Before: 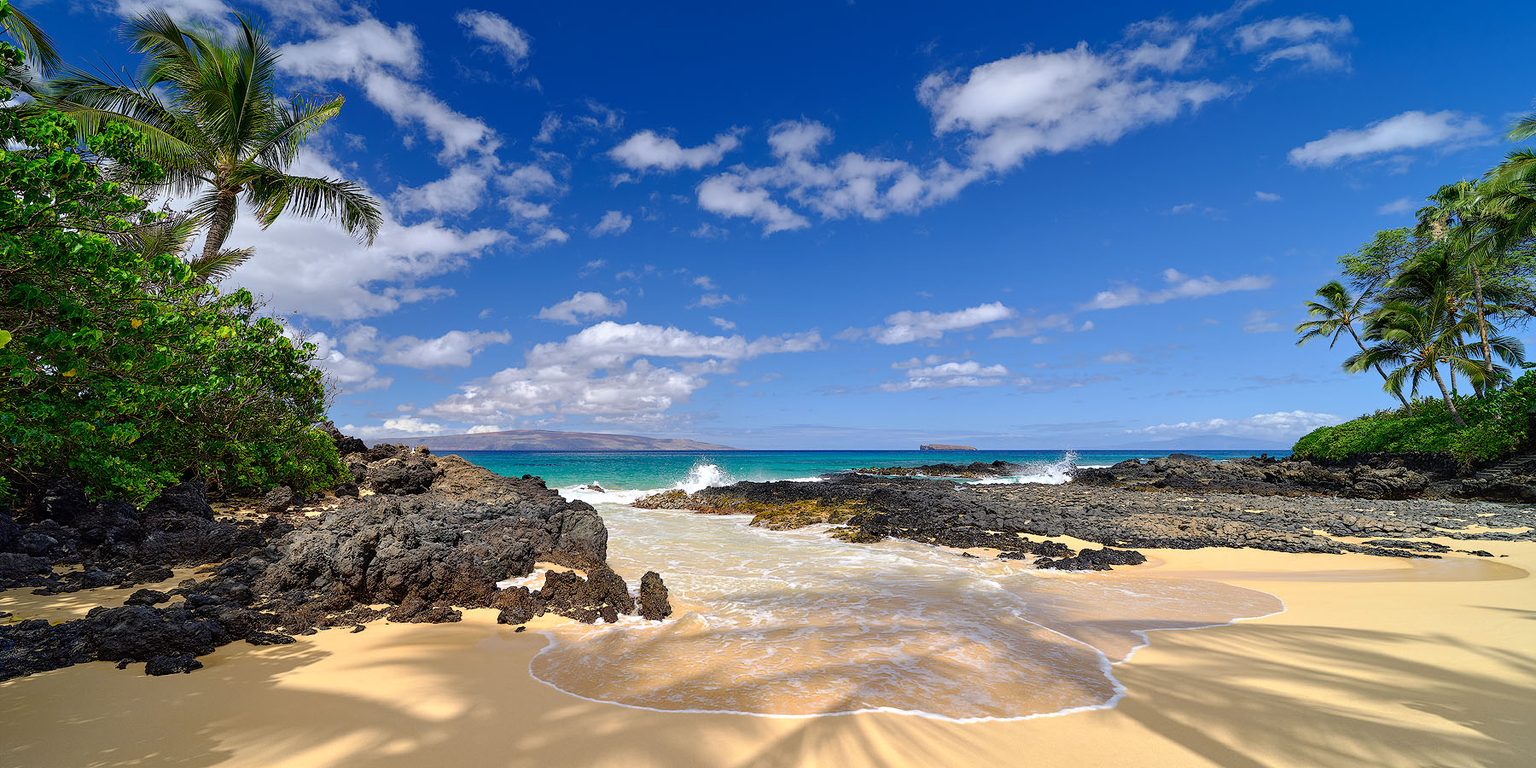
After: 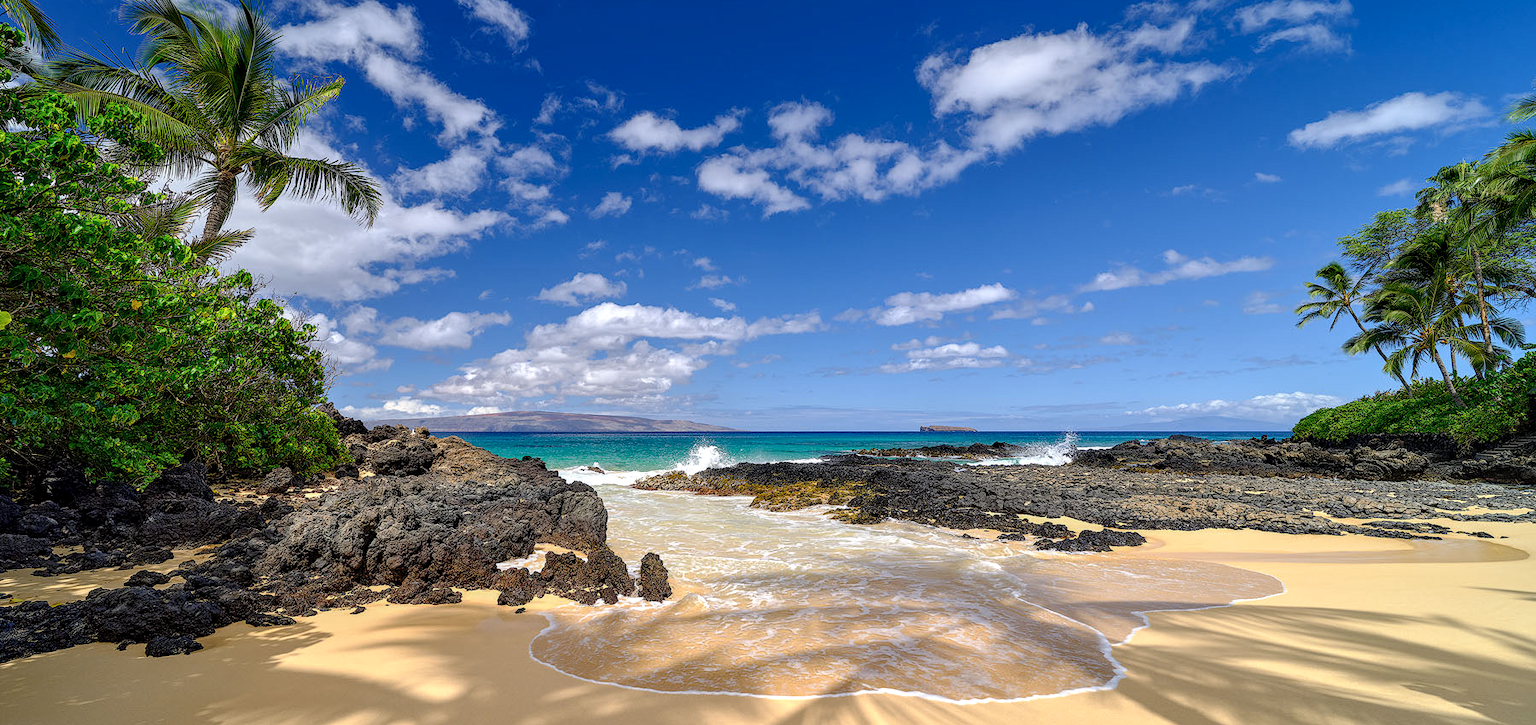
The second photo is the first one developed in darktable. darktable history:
local contrast: detail 130%
crop and rotate: top 2.479%, bottom 3.018%
